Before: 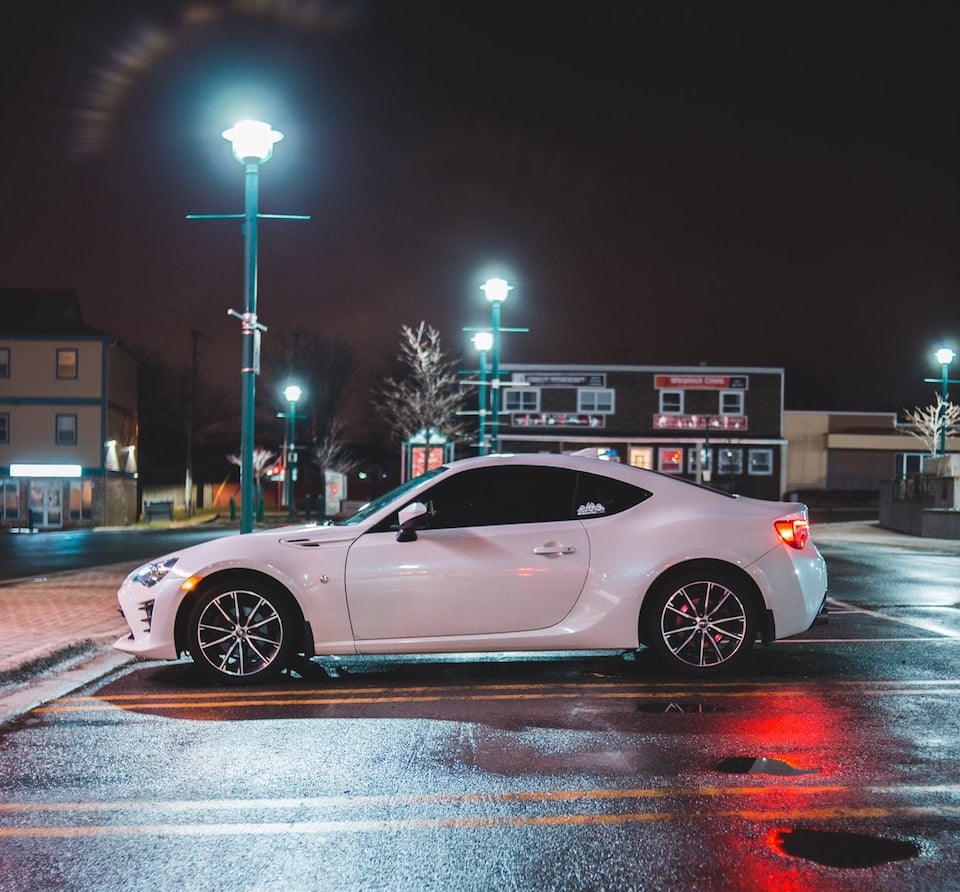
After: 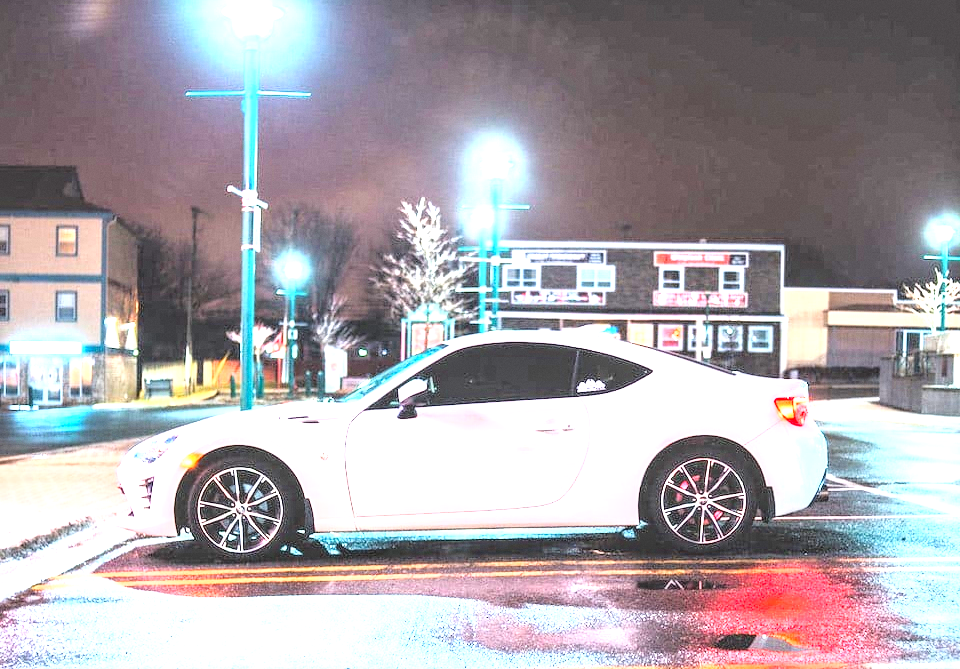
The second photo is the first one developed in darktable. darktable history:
exposure: exposure 2 EV, compensate highlight preservation false
crop: top 13.819%, bottom 11.169%
tone equalizer: on, module defaults
shadows and highlights: shadows 25, highlights -25
base curve: curves: ch0 [(0, 0) (0.032, 0.037) (0.105, 0.228) (0.435, 0.76) (0.856, 0.983) (1, 1)]
grain: coarseness 0.09 ISO, strength 10%
local contrast: detail 154%
